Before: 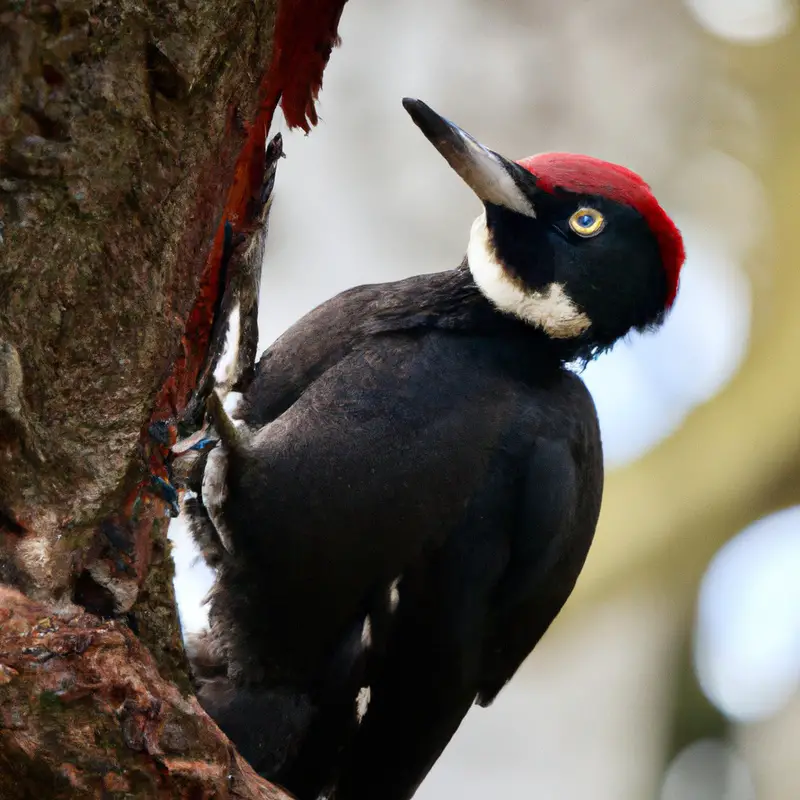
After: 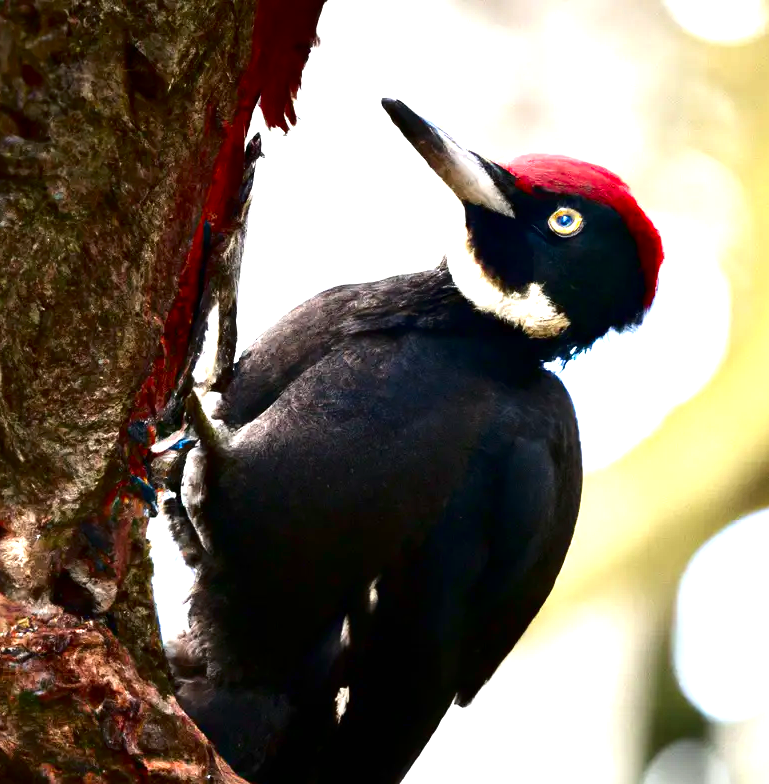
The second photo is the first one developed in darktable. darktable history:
exposure: black level correction 0, exposure 1.276 EV, compensate highlight preservation false
contrast brightness saturation: contrast 0.133, brightness -0.231, saturation 0.147
crop and rotate: left 2.668%, right 1.084%, bottom 1.939%
